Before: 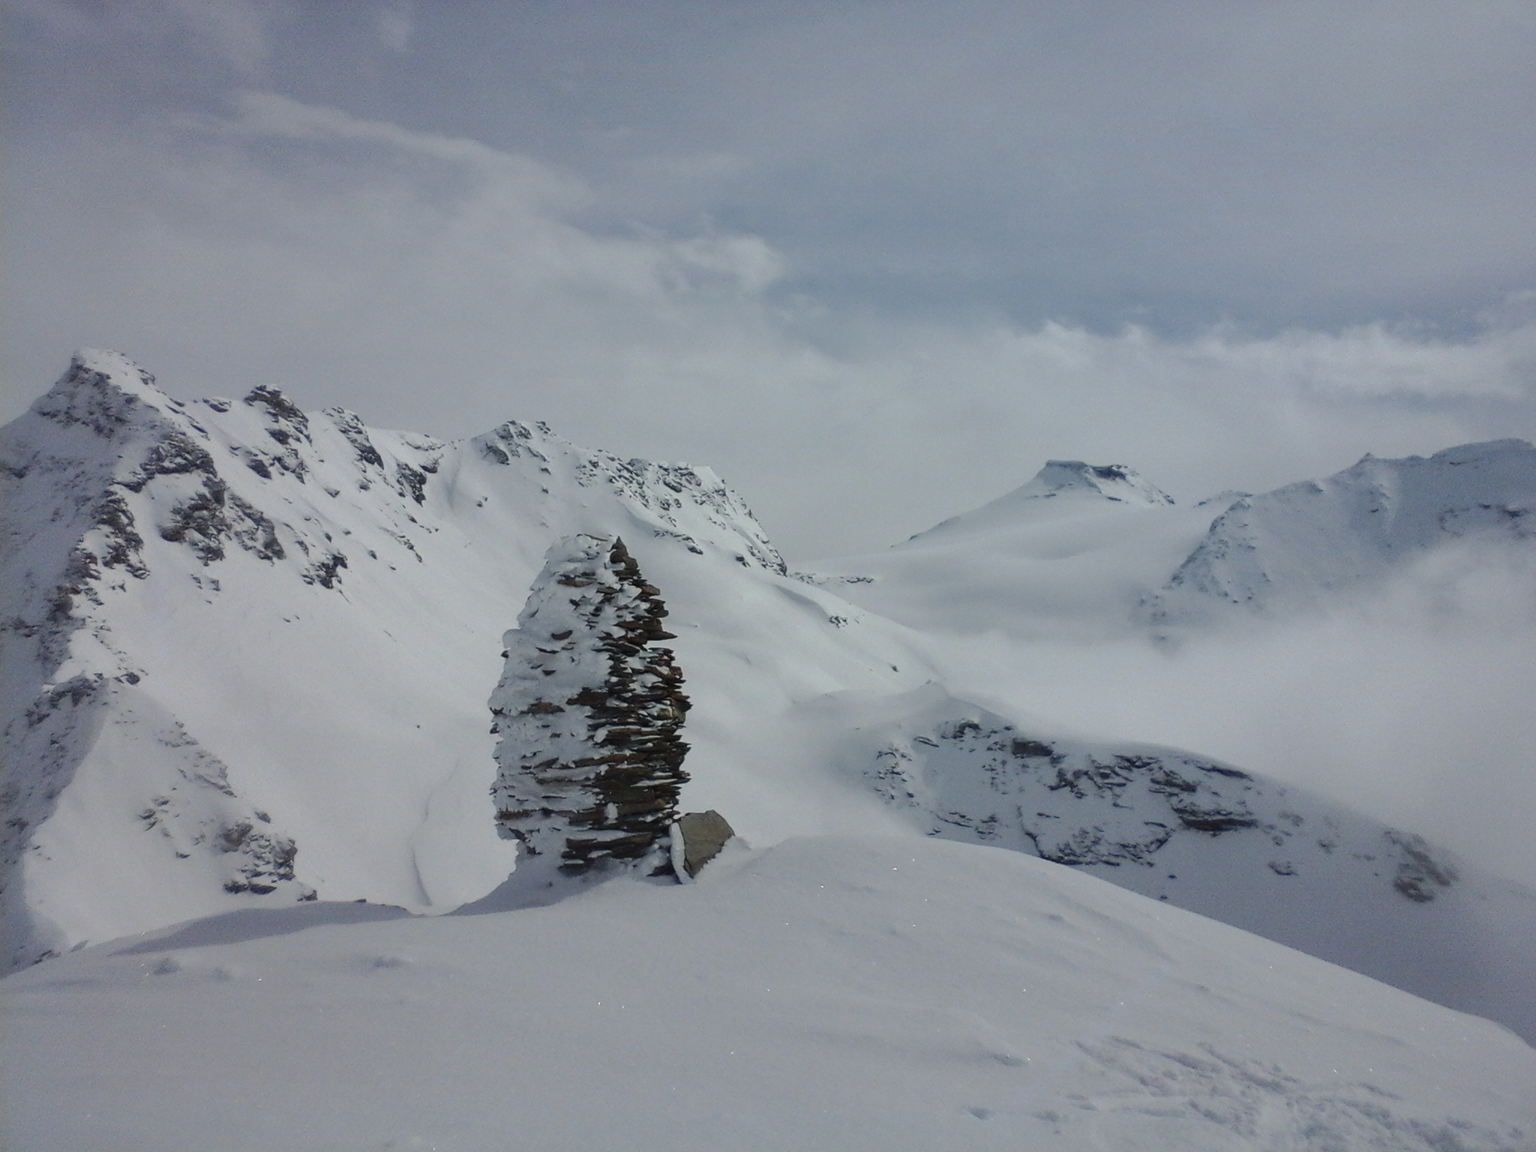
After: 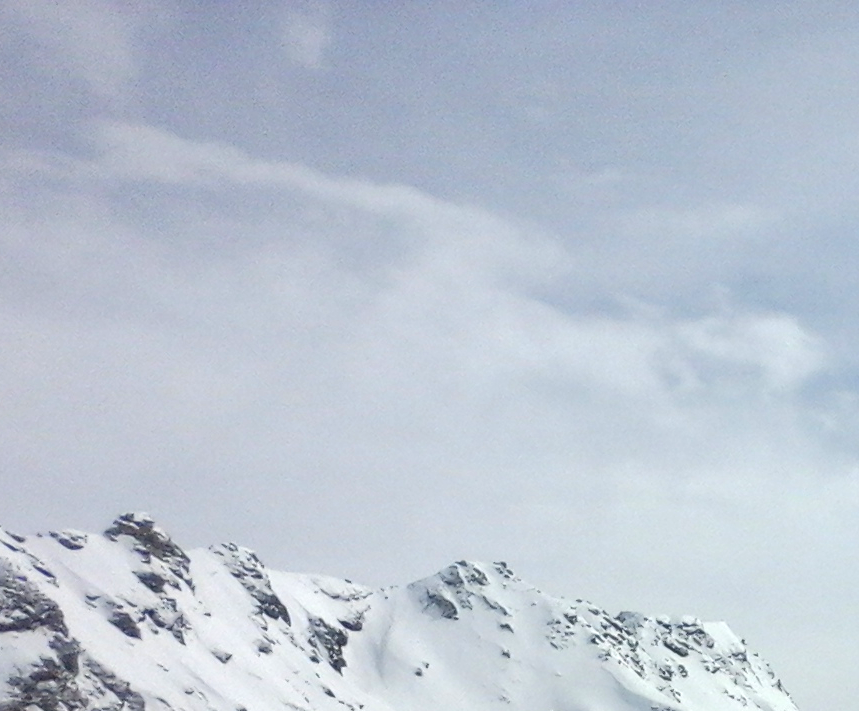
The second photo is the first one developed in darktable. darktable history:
exposure: black level correction 0, exposure 0.95 EV, compensate exposure bias true, compensate highlight preservation false
crop and rotate: left 10.817%, top 0.062%, right 47.194%, bottom 53.626%
